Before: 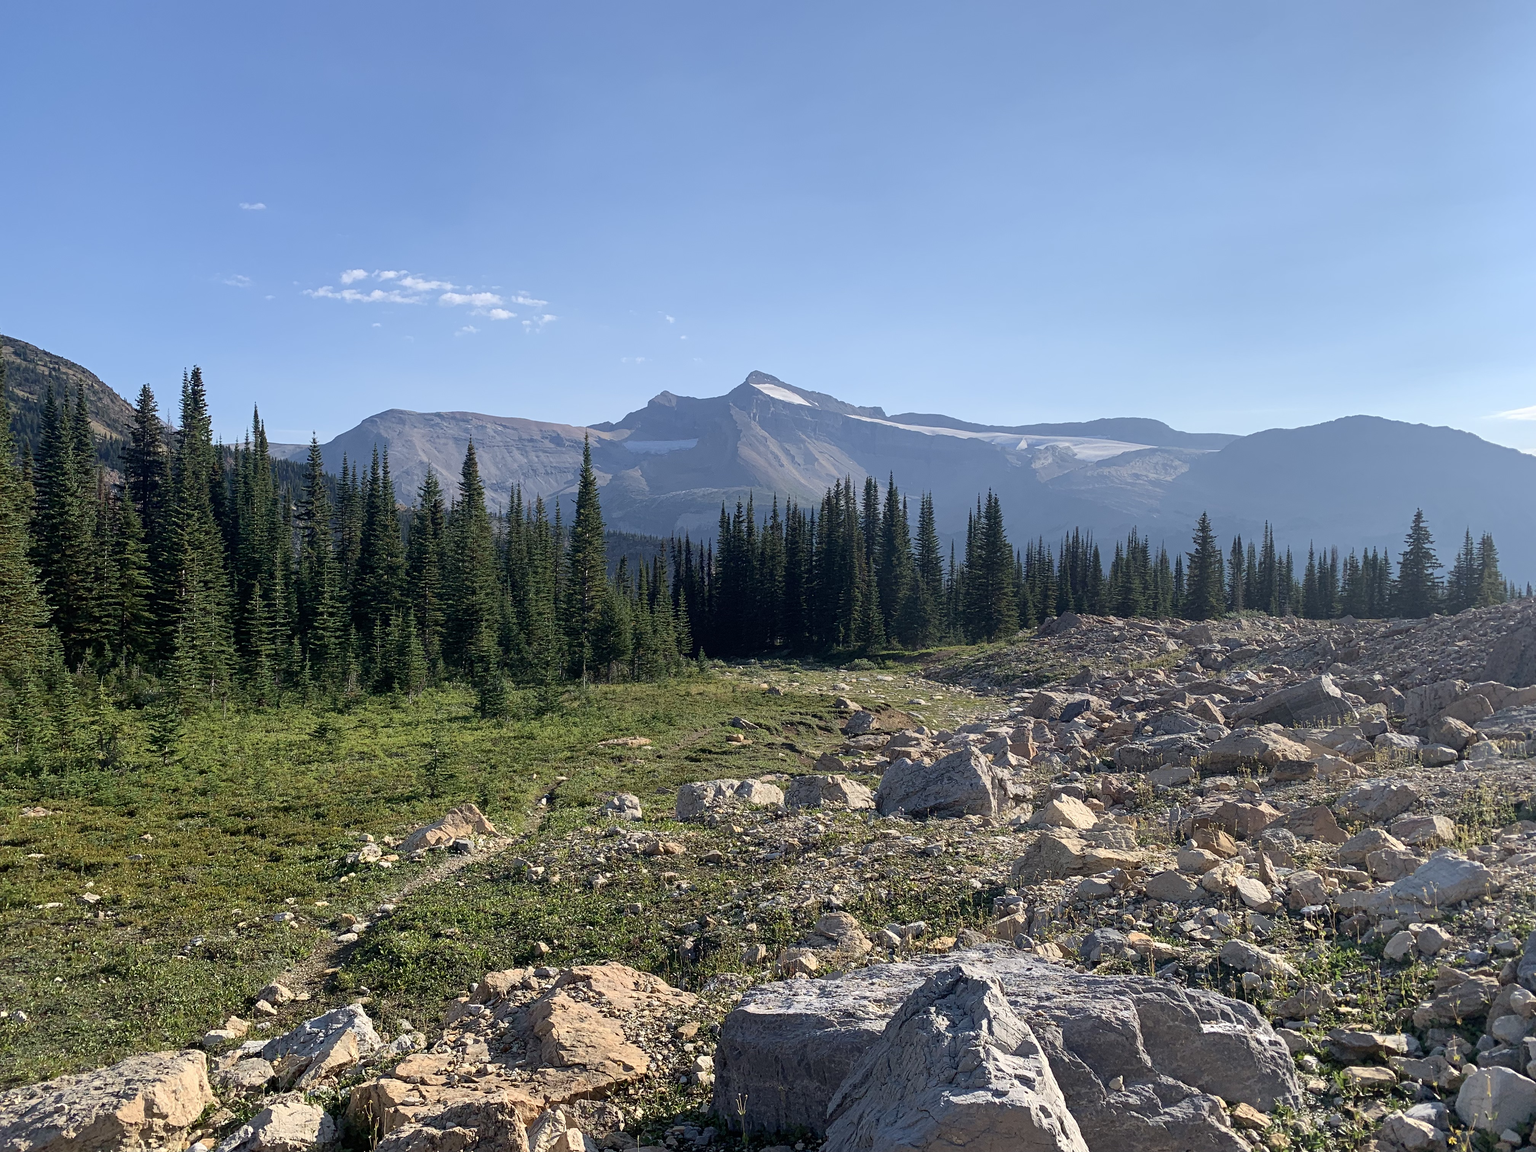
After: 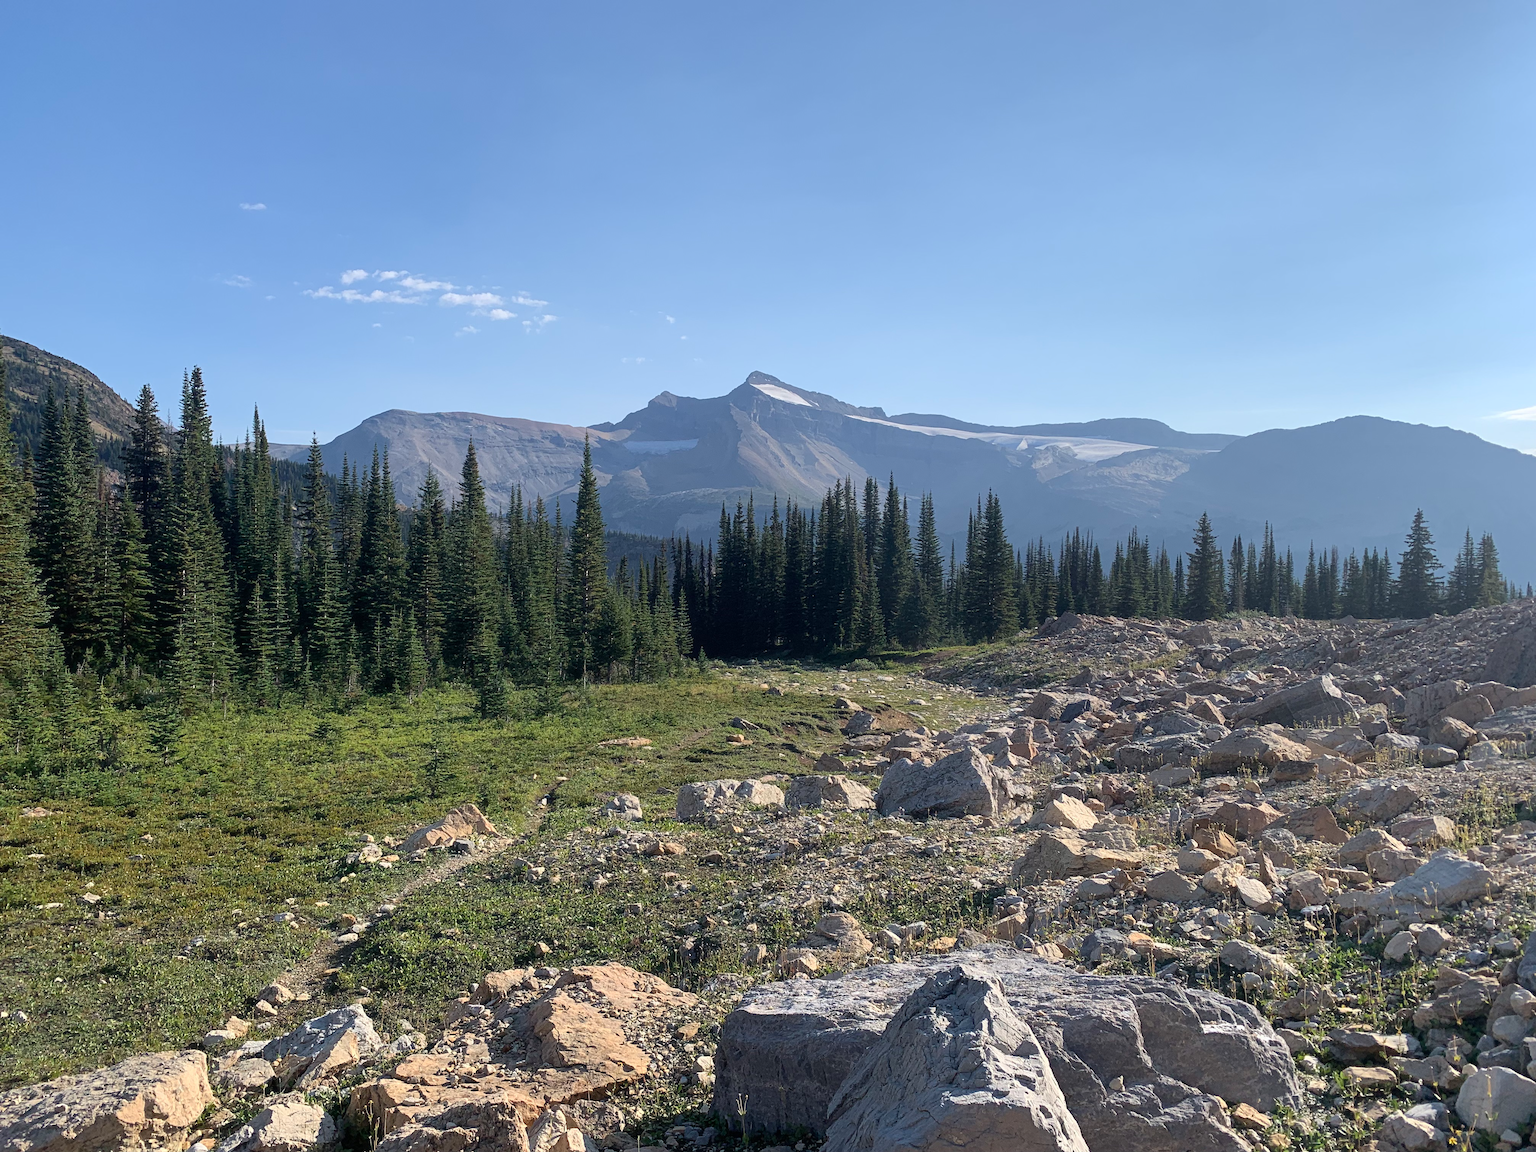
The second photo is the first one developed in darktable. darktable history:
haze removal: strength -0.038, compatibility mode true, adaptive false
